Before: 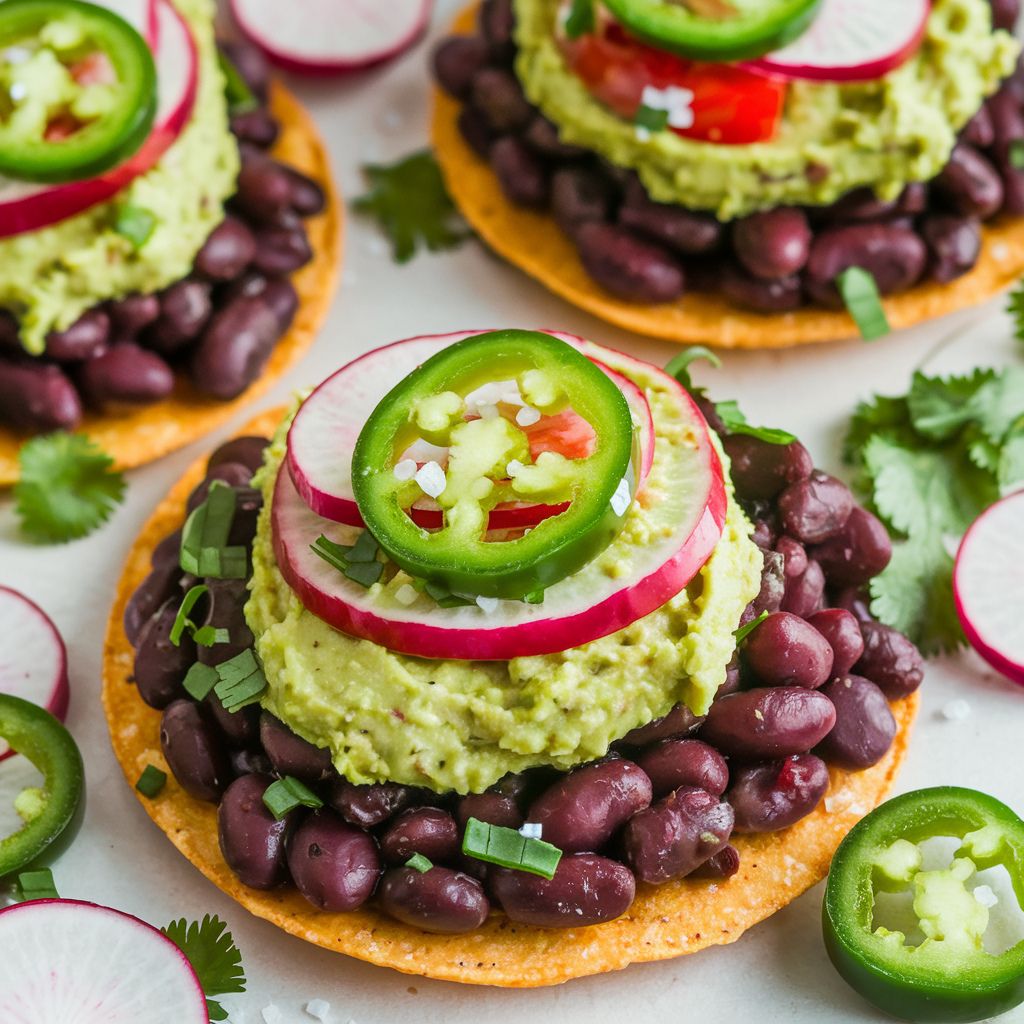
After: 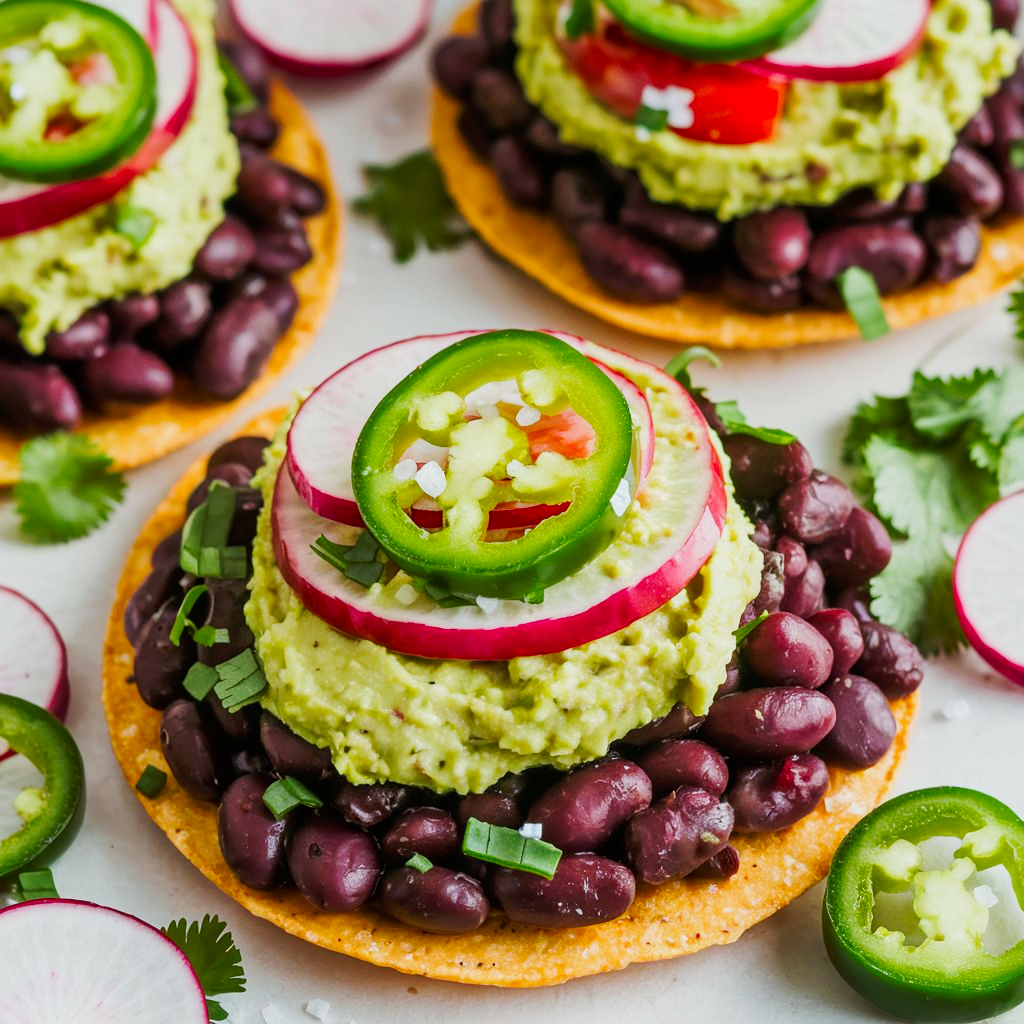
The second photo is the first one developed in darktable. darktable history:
tone curve: curves: ch0 [(0, 0) (0.068, 0.031) (0.175, 0.132) (0.337, 0.304) (0.498, 0.511) (0.748, 0.762) (0.993, 0.954)]; ch1 [(0, 0) (0.294, 0.184) (0.359, 0.34) (0.362, 0.35) (0.43, 0.41) (0.476, 0.457) (0.499, 0.5) (0.529, 0.523) (0.677, 0.762) (1, 1)]; ch2 [(0, 0) (0.431, 0.419) (0.495, 0.502) (0.524, 0.534) (0.557, 0.56) (0.634, 0.654) (0.728, 0.722) (1, 1)], preserve colors none
